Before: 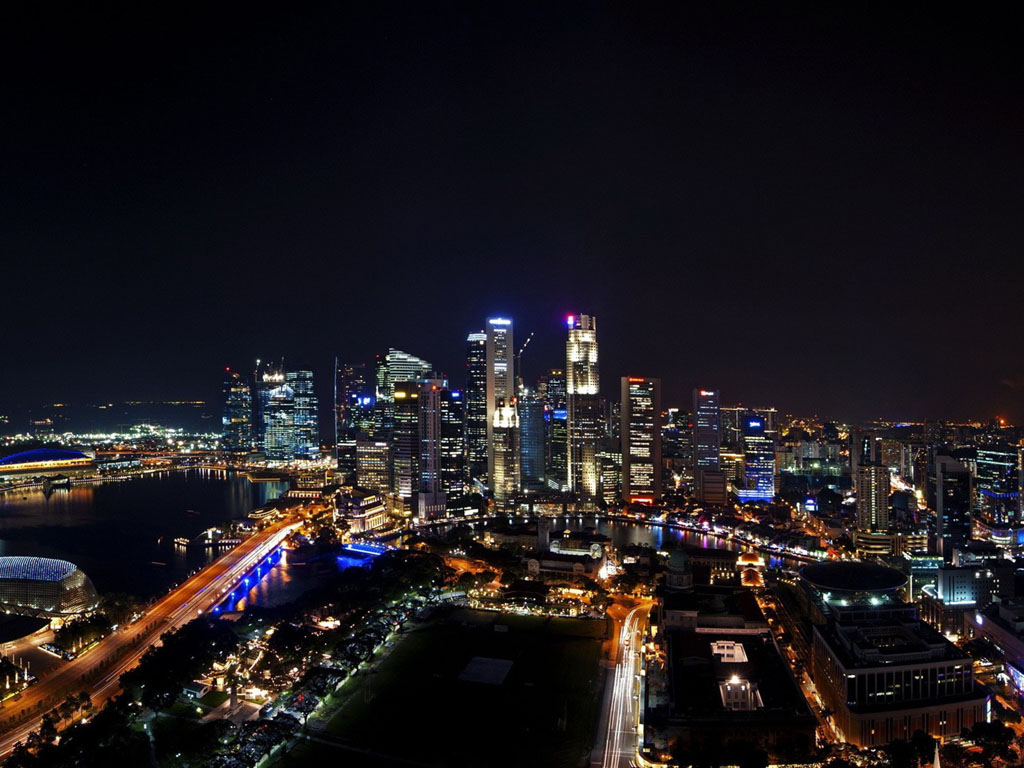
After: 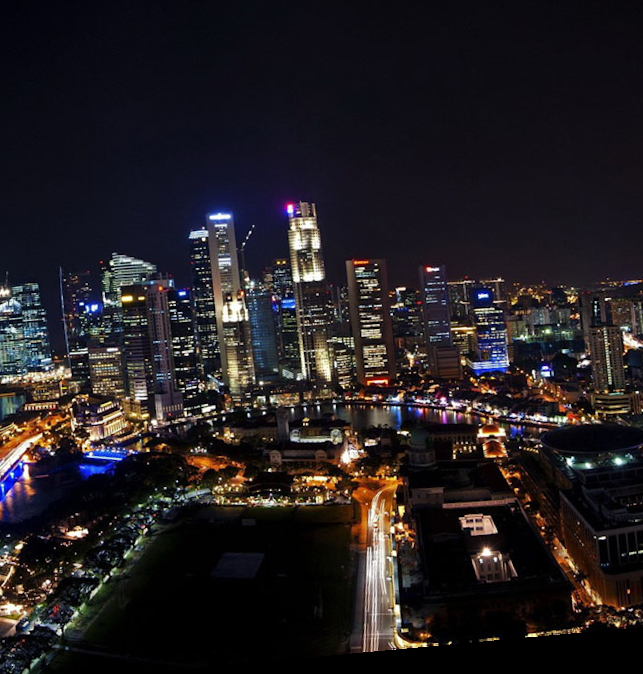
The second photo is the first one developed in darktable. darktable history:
rotate and perspective: rotation -5.2°, automatic cropping off
crop and rotate: left 28.256%, top 17.734%, right 12.656%, bottom 3.573%
white balance: red 1, blue 1
